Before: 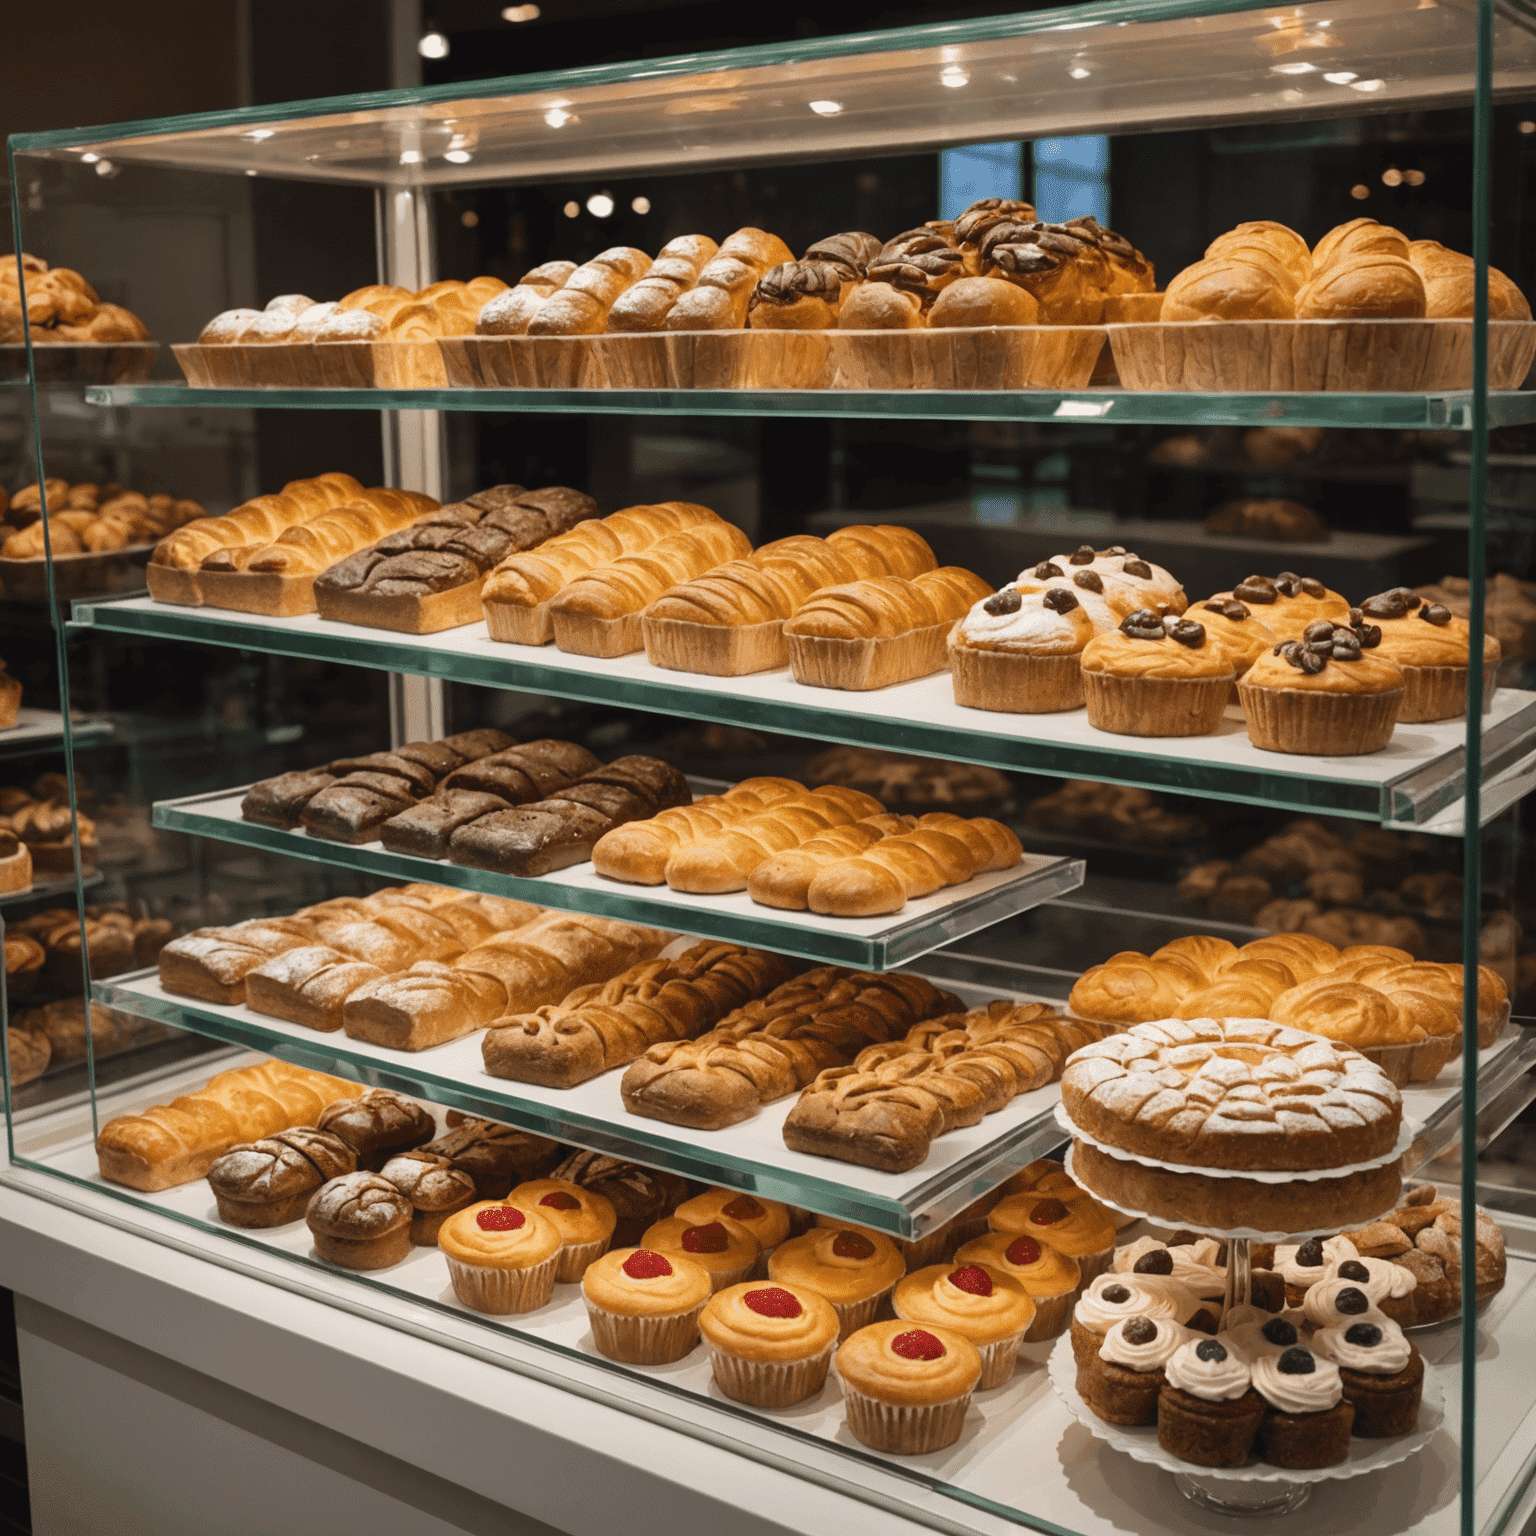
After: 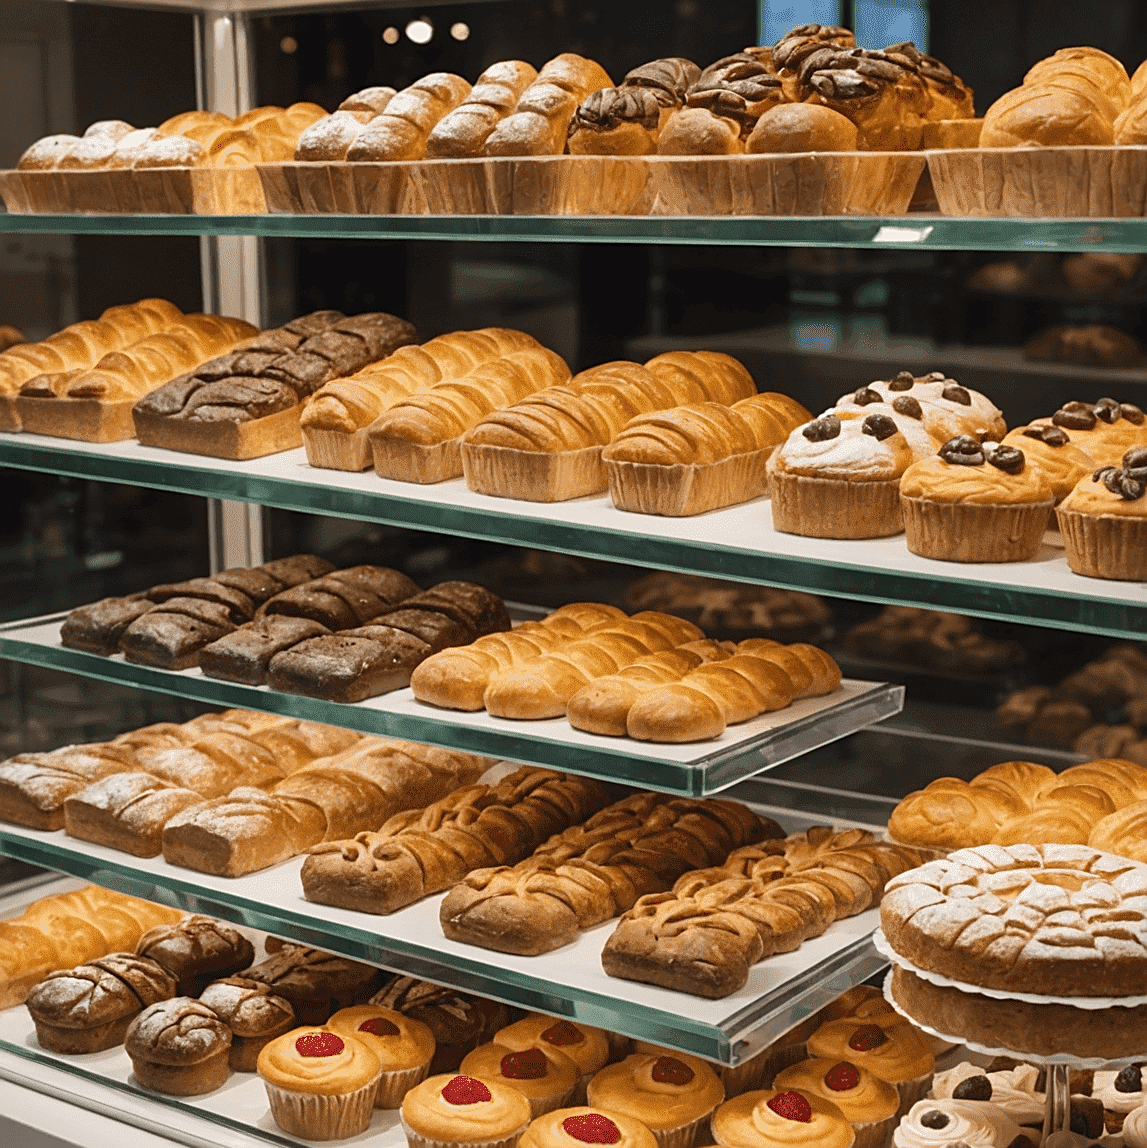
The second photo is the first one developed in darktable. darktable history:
sharpen: on, module defaults
crop and rotate: left 11.831%, top 11.346%, right 13.429%, bottom 13.899%
